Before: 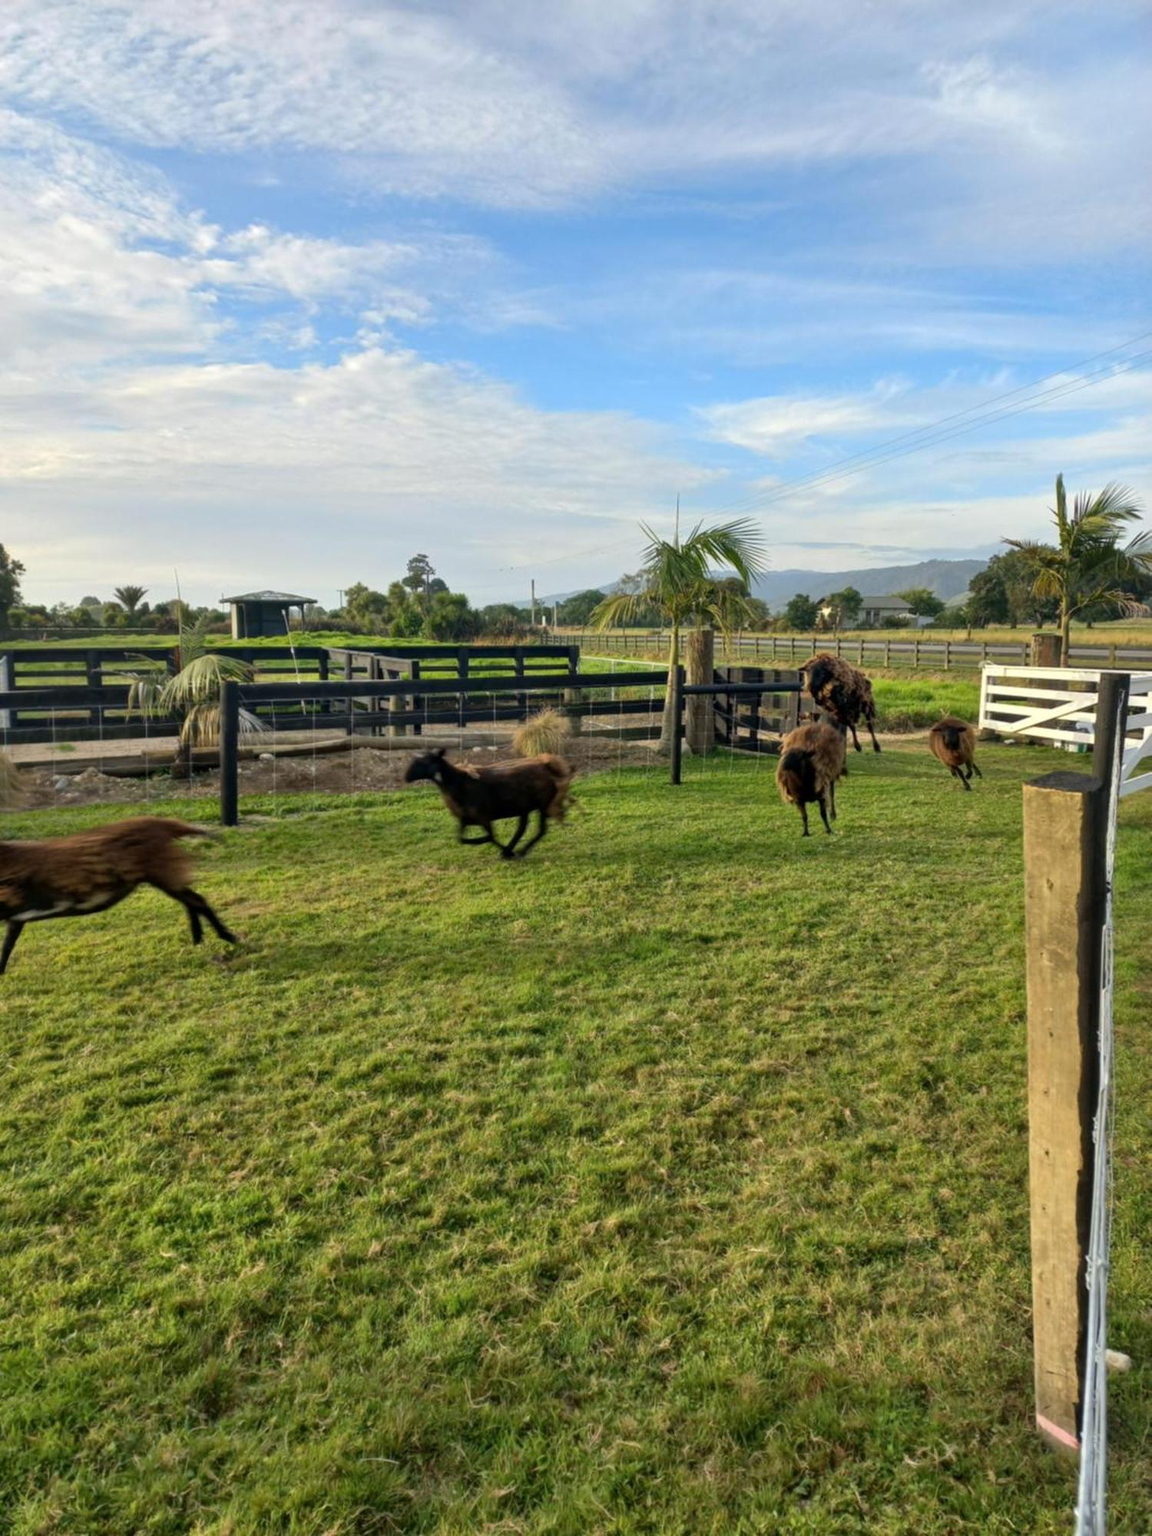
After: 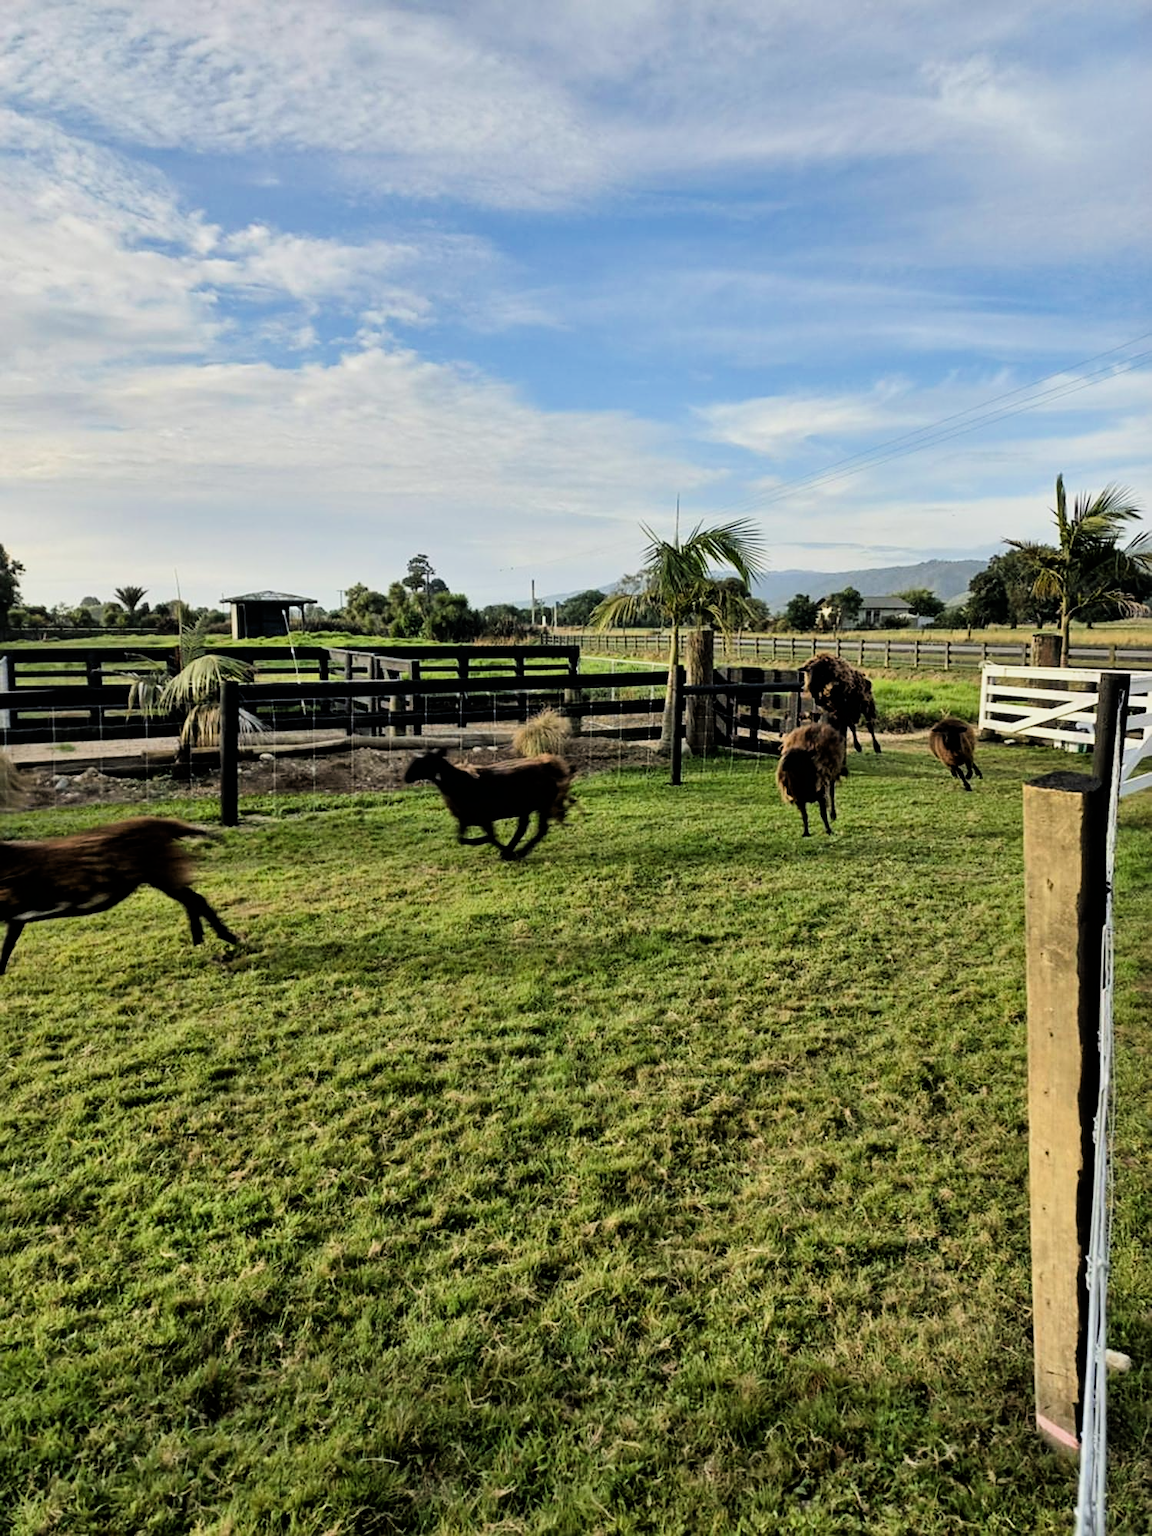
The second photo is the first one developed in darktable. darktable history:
shadows and highlights: shadows 12, white point adjustment 1.2, soften with gaussian
filmic rgb: black relative exposure -5 EV, hardness 2.88, contrast 1.5
sharpen: on, module defaults
